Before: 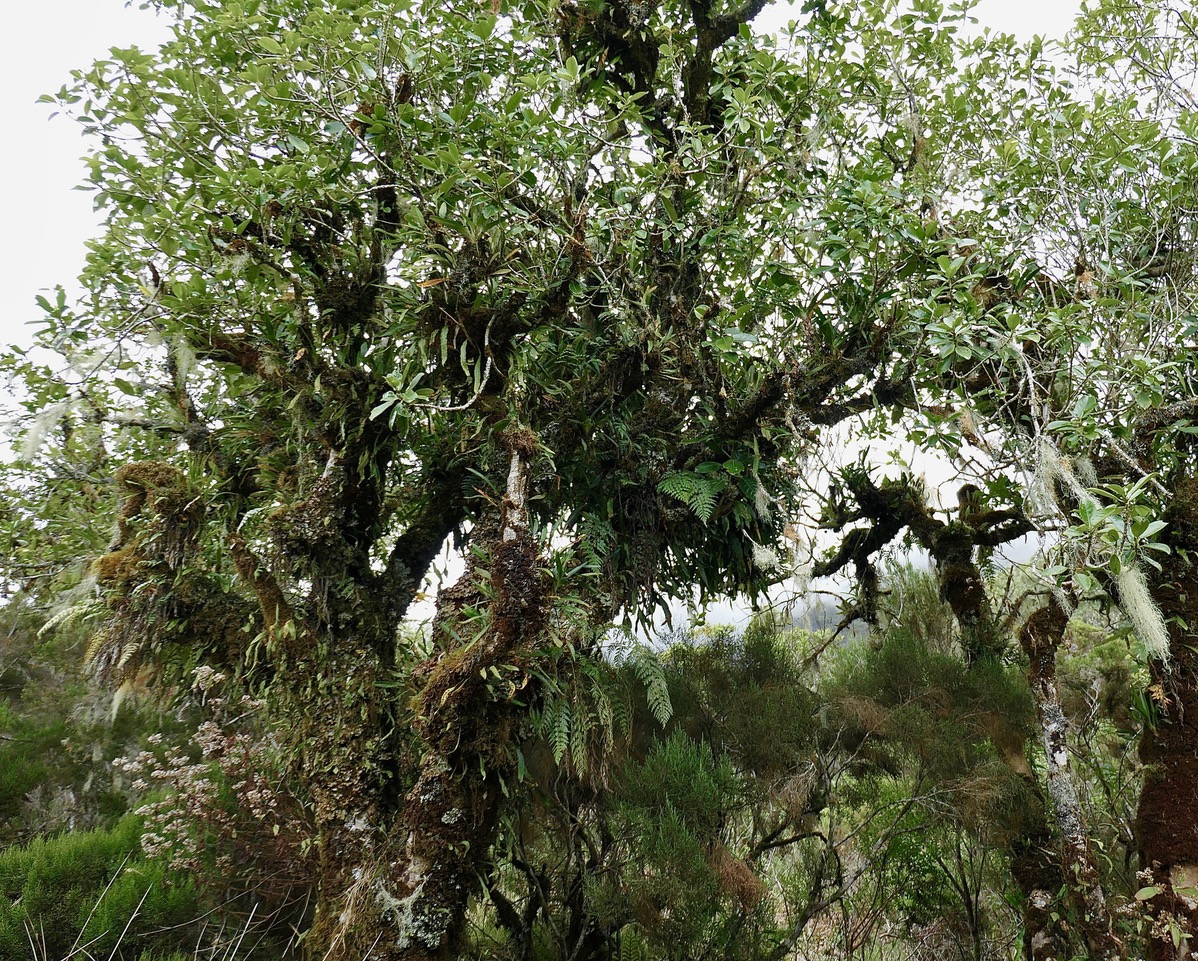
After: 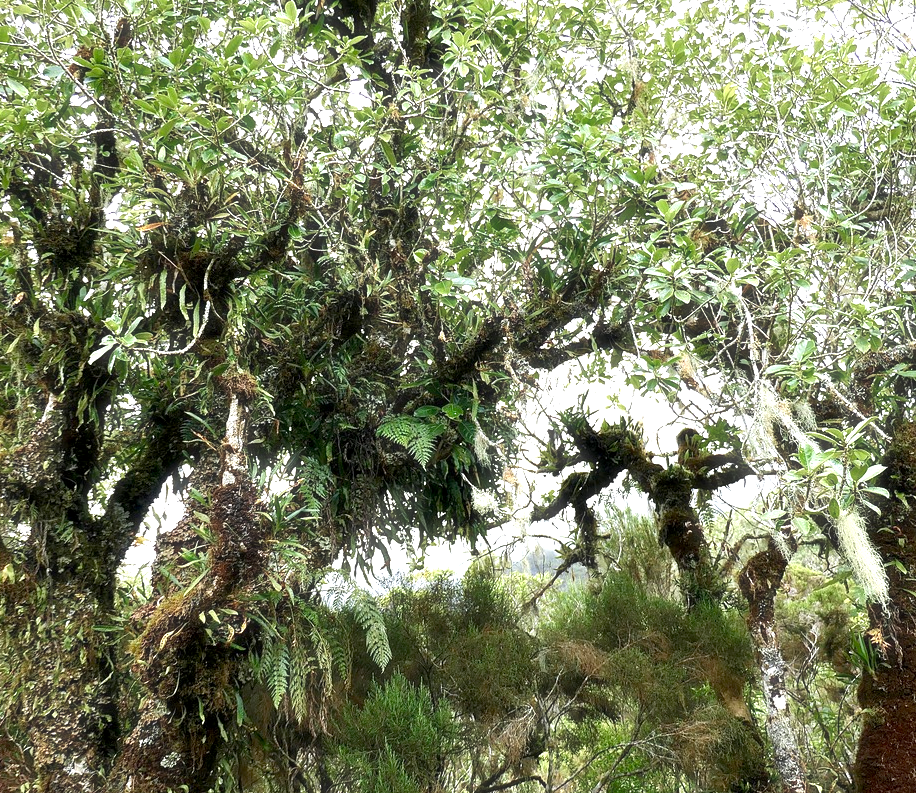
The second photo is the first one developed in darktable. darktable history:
crop: left 23.516%, top 5.876%, bottom 11.572%
haze removal: strength -0.049, compatibility mode true, adaptive false
exposure: exposure 1 EV, compensate highlight preservation false
